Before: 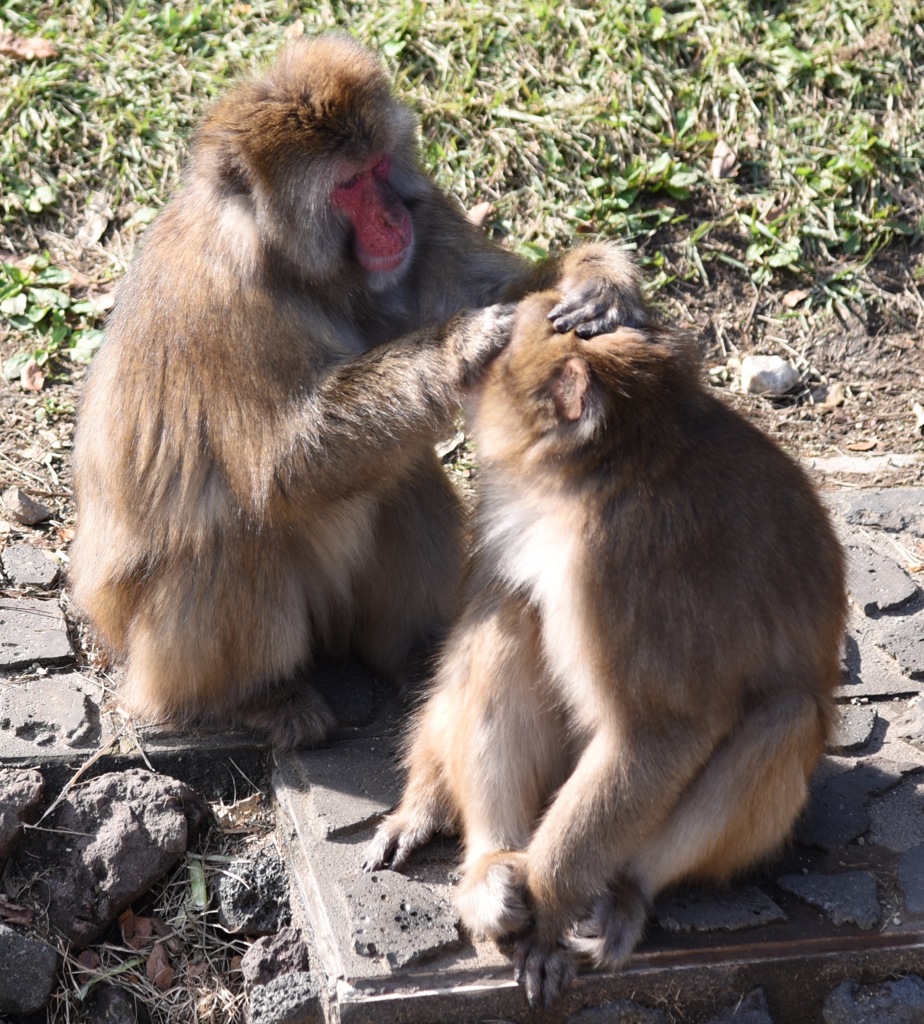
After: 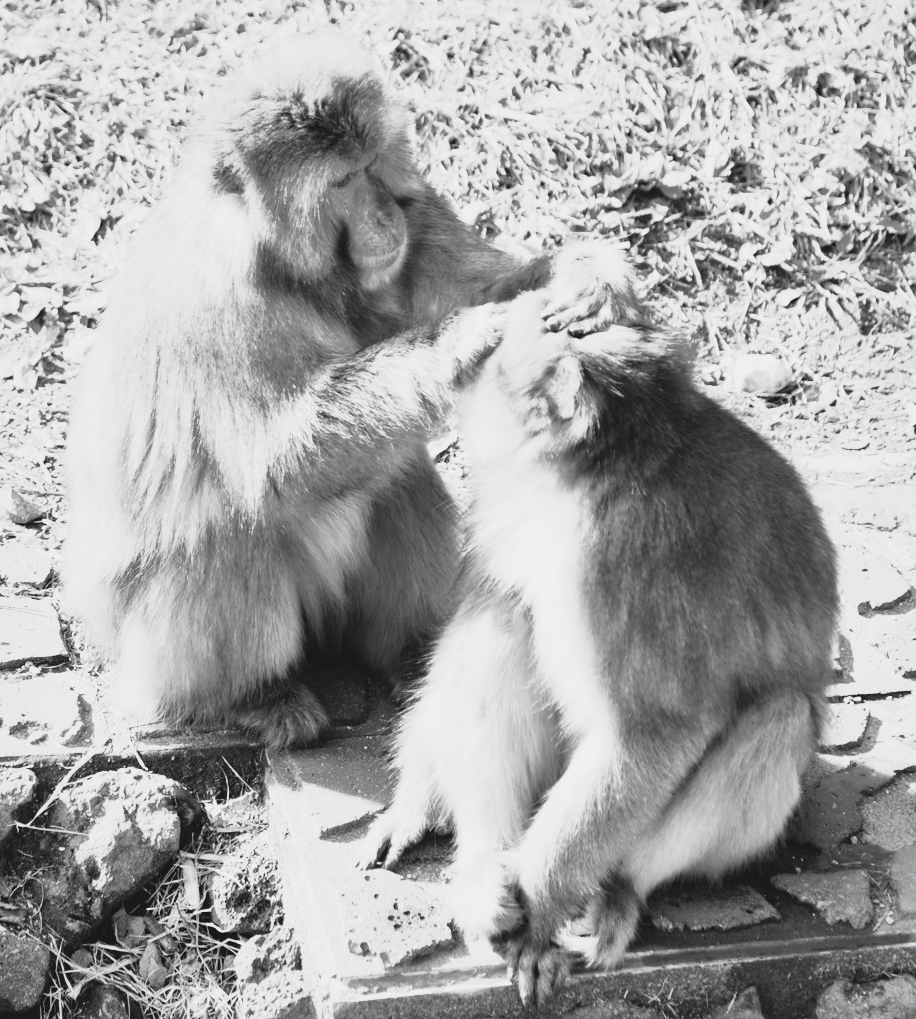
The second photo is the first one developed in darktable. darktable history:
filmic rgb: black relative exposure -5.12 EV, white relative exposure 3.51 EV, hardness 3.19, contrast 1.301, highlights saturation mix -49.15%, color science v5 (2021), contrast in shadows safe, contrast in highlights safe
tone curve: curves: ch0 [(0, 0.052) (0.207, 0.35) (0.392, 0.592) (0.54, 0.803) (0.725, 0.922) (0.99, 0.974)], color space Lab, independent channels, preserve colors none
shadows and highlights: highlights -59.74
crop and rotate: left 0.795%, top 0.158%, bottom 0.276%
exposure: exposure 0.946 EV, compensate exposure bias true, compensate highlight preservation false
color calibration: x 0.372, y 0.386, temperature 4285.34 K
contrast brightness saturation: contrast 0.043, saturation 0.162
